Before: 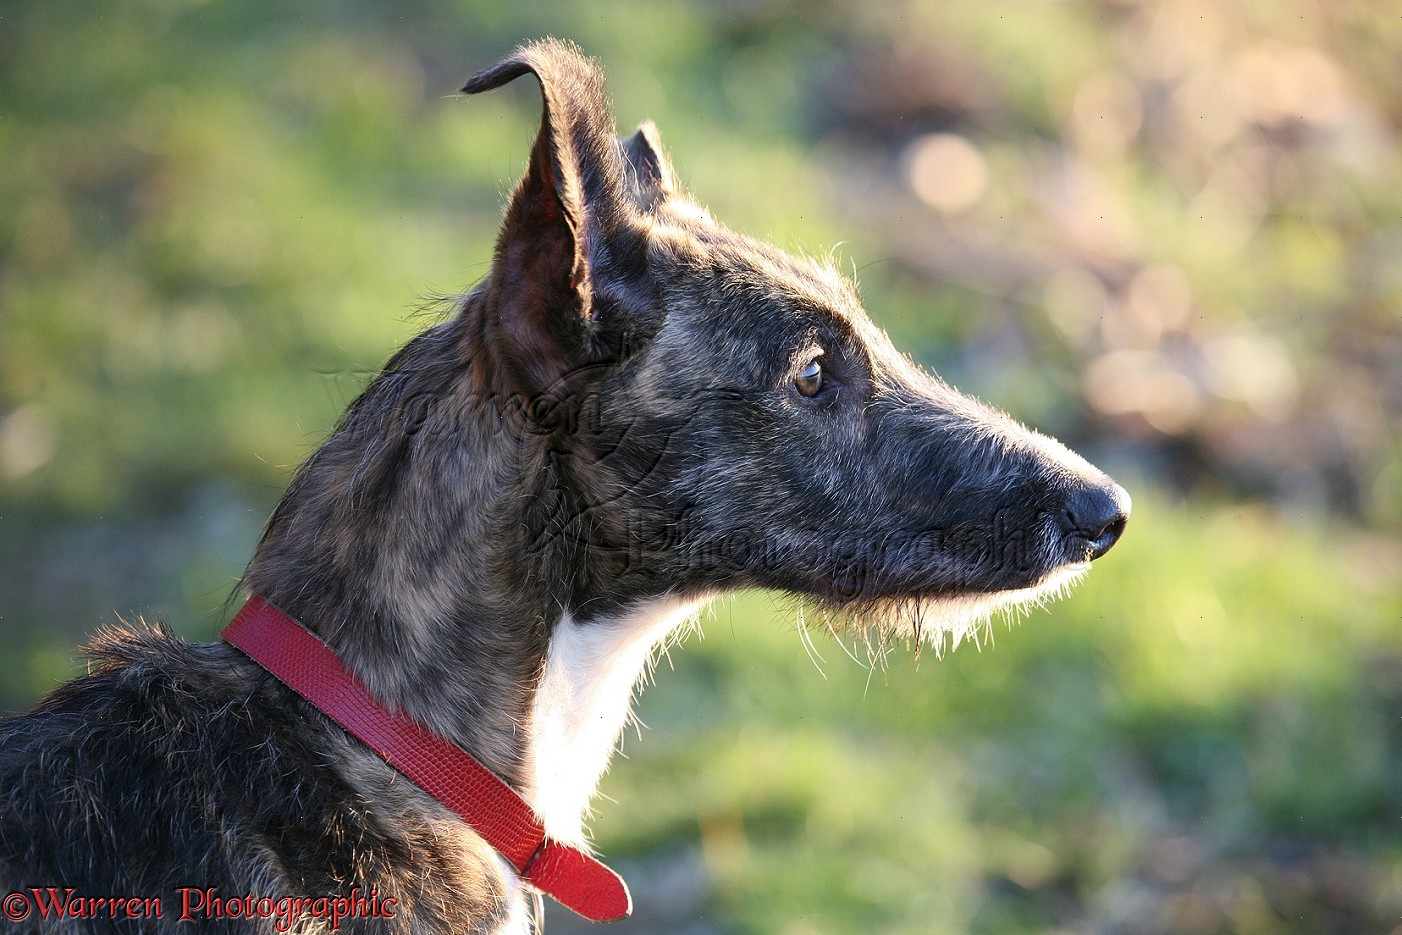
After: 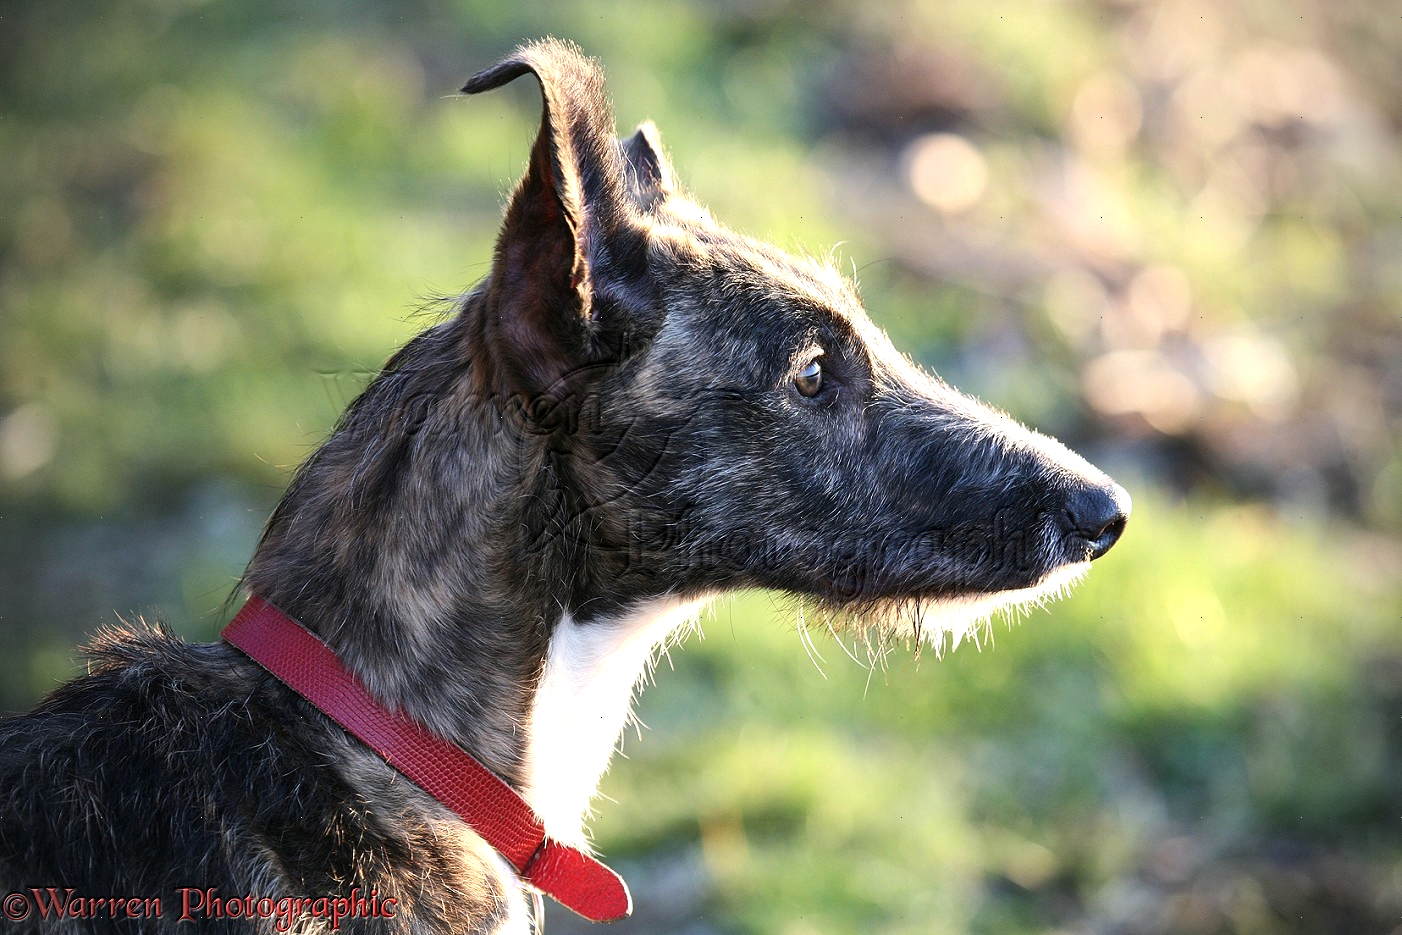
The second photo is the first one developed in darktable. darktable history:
vignetting: on, module defaults
exposure: compensate highlight preservation false
tone equalizer: -8 EV -0.417 EV, -7 EV -0.389 EV, -6 EV -0.333 EV, -5 EV -0.222 EV, -3 EV 0.222 EV, -2 EV 0.333 EV, -1 EV 0.389 EV, +0 EV 0.417 EV, edges refinement/feathering 500, mask exposure compensation -1.57 EV, preserve details no
